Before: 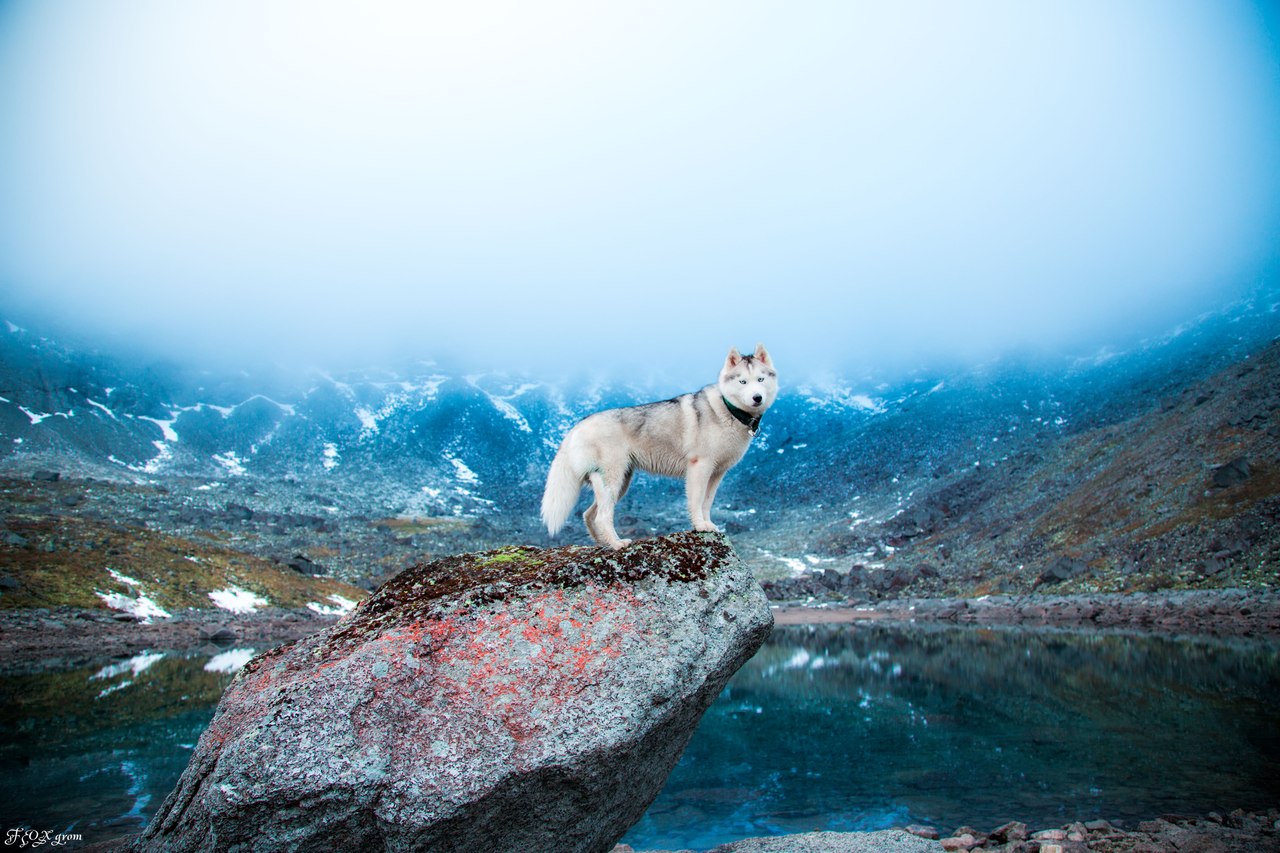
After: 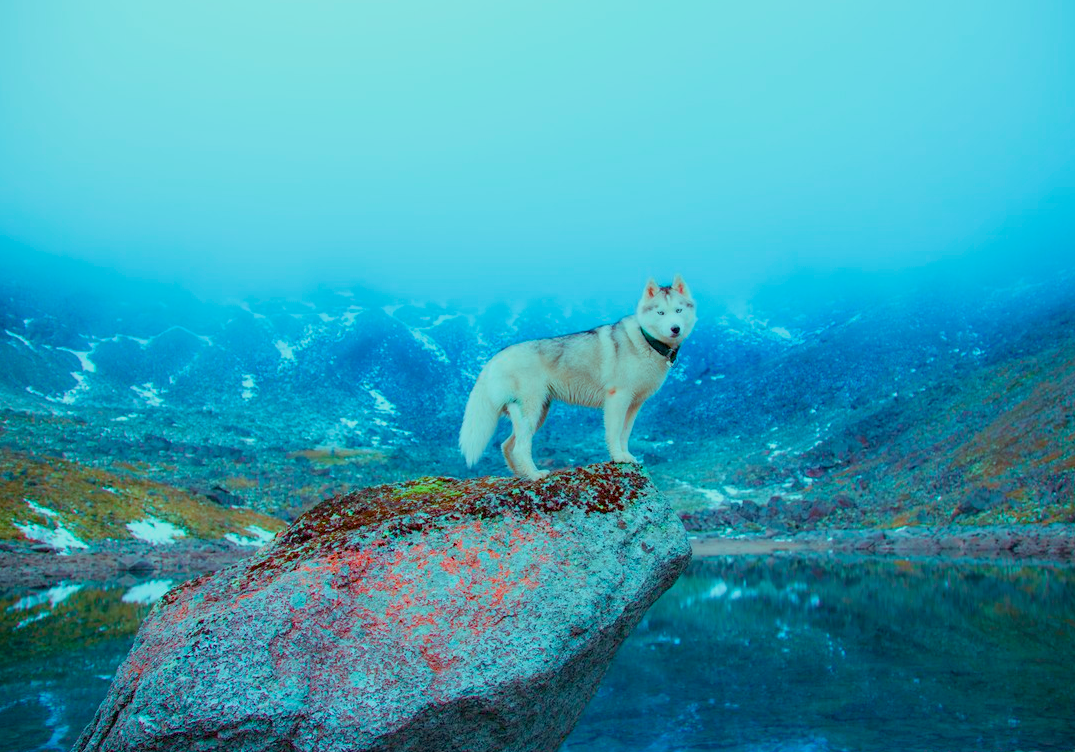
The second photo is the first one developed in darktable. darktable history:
exposure: exposure 0.134 EV, compensate highlight preservation false
velvia: on, module defaults
crop: left 6.415%, top 8.162%, right 9.546%, bottom 3.585%
color balance rgb: shadows lift › chroma 1.043%, shadows lift › hue 214.72°, highlights gain › chroma 5.391%, highlights gain › hue 195.04°, perceptual saturation grading › global saturation 34.783%, perceptual saturation grading › highlights -29.908%, perceptual saturation grading › shadows 35.496%, contrast -29.717%
